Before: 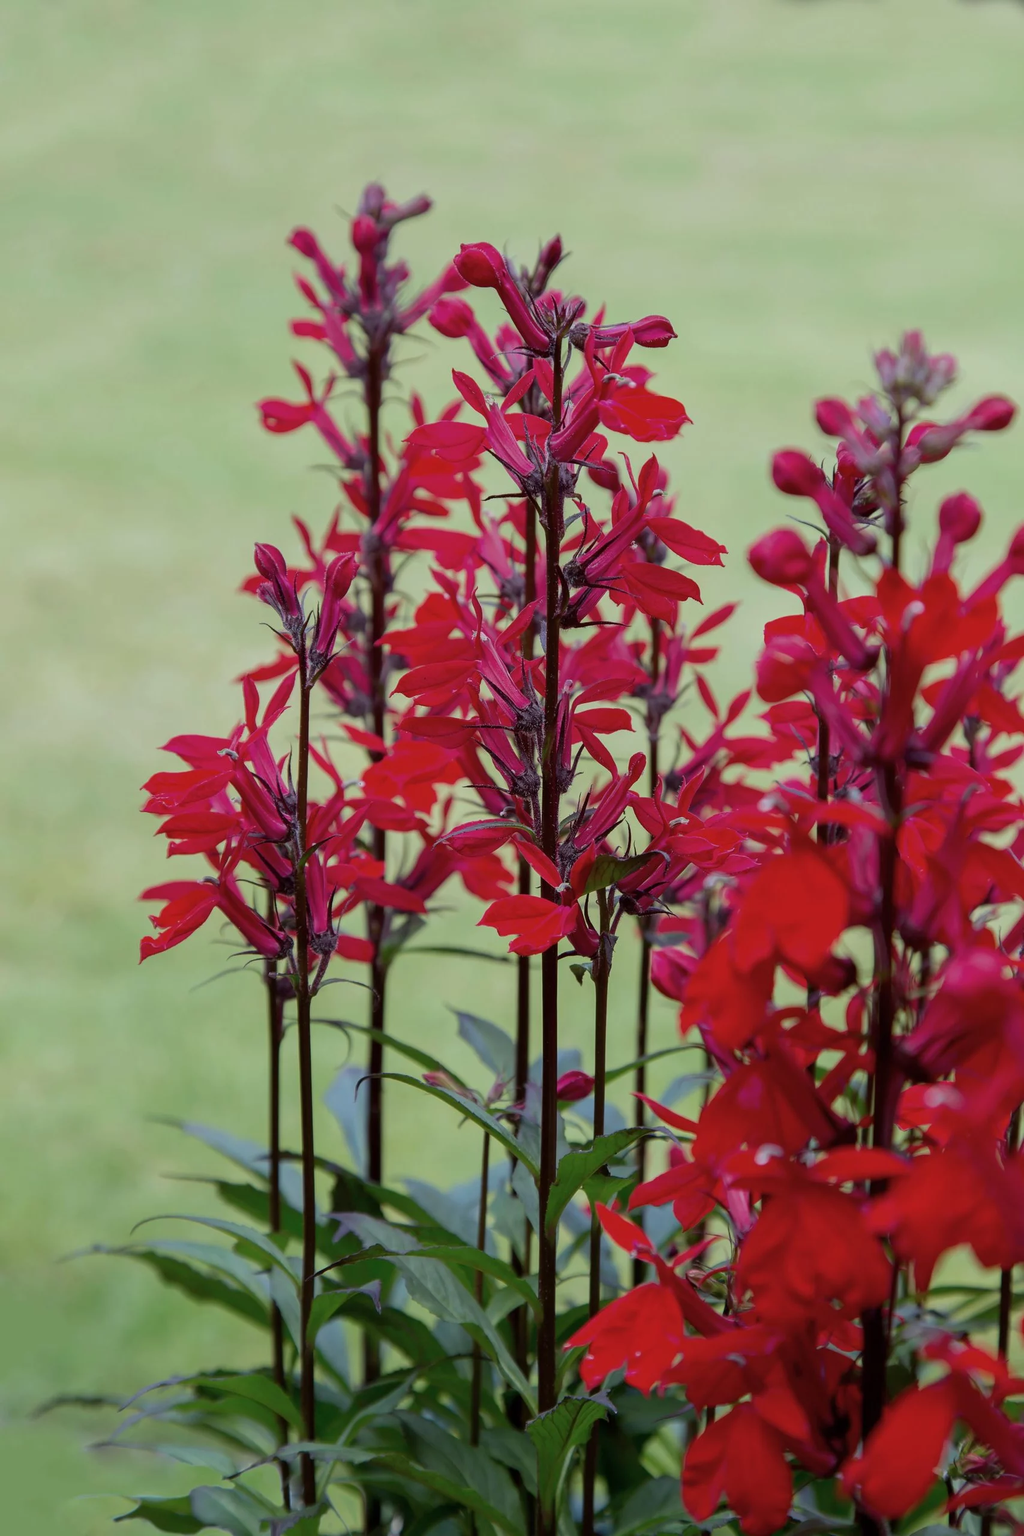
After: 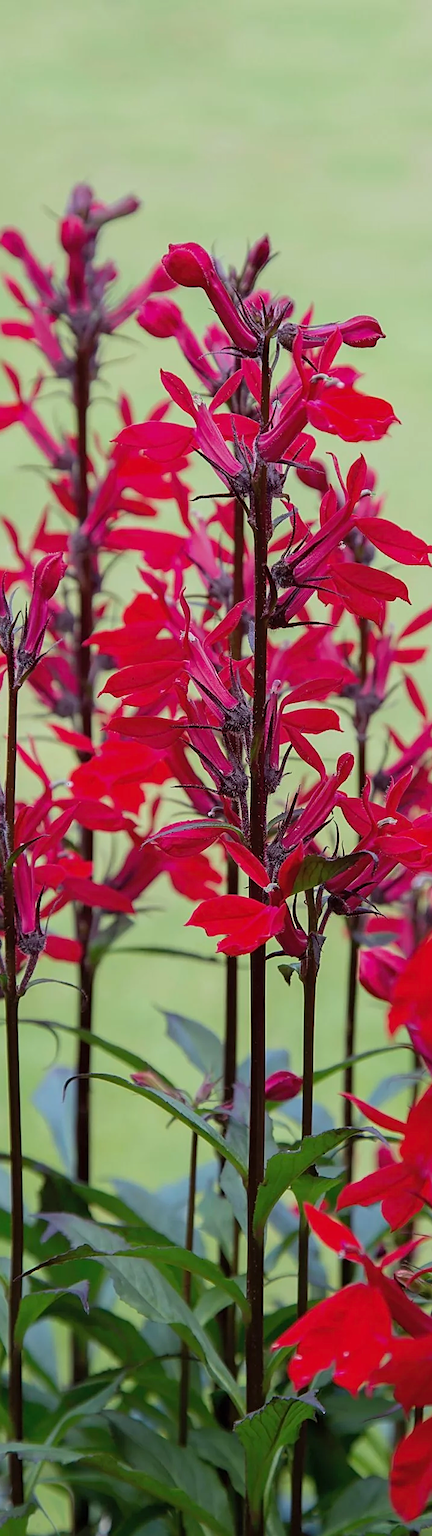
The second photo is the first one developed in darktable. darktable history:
crop: left 28.583%, right 29.231%
sharpen: on, module defaults
contrast brightness saturation: contrast 0.07, brightness 0.08, saturation 0.18
